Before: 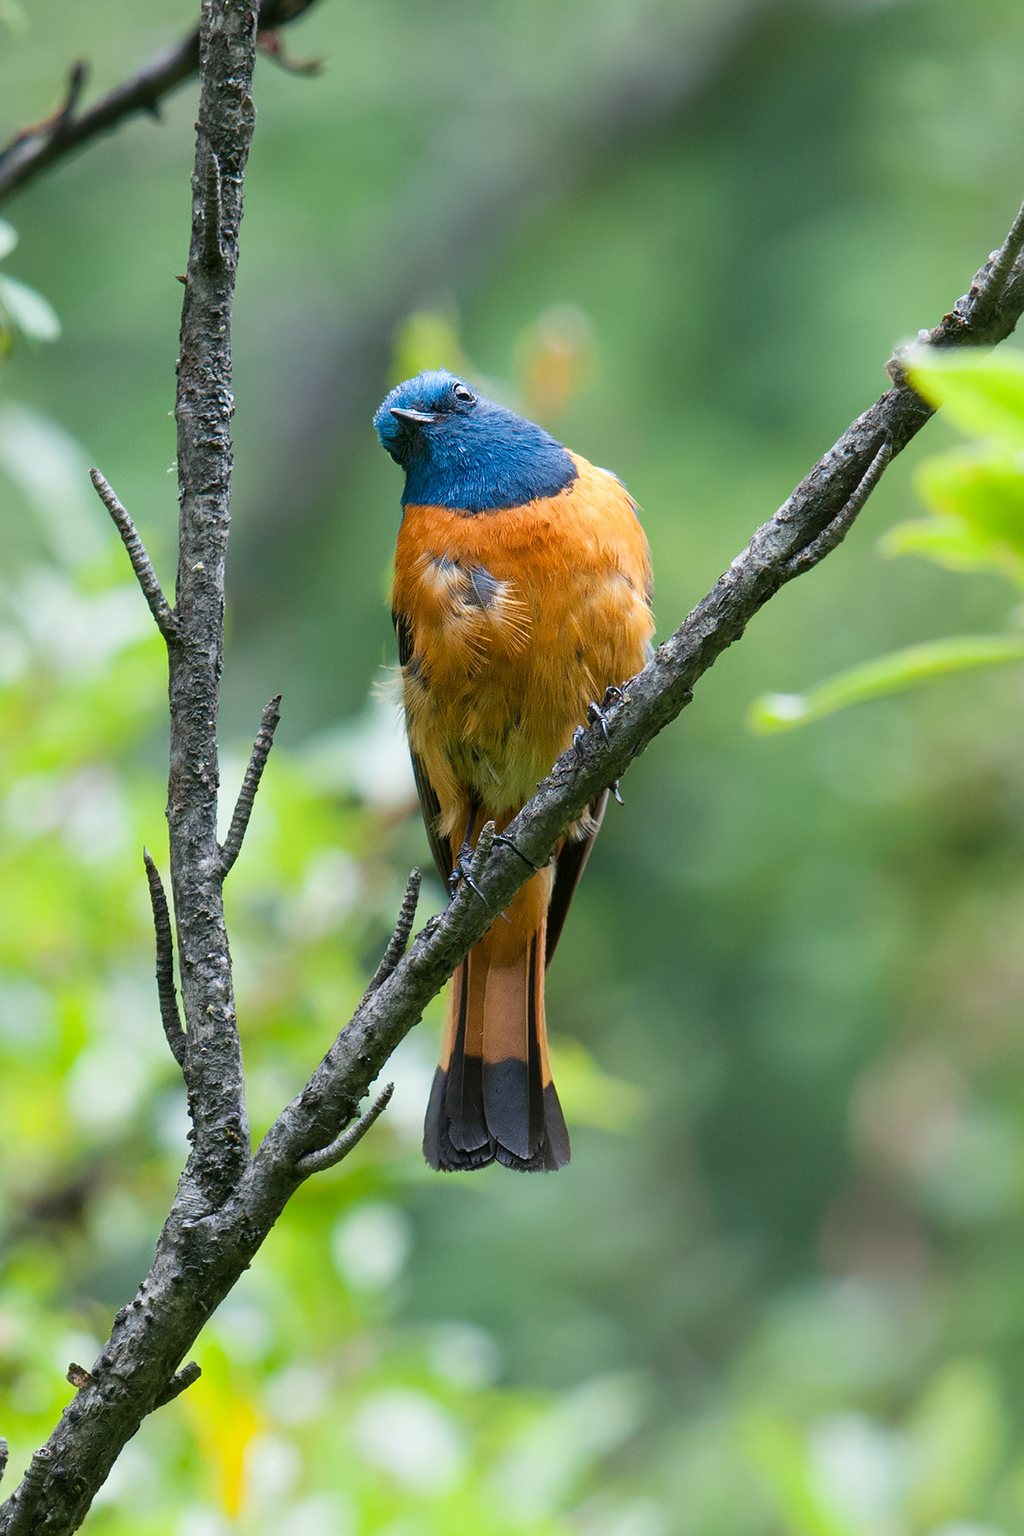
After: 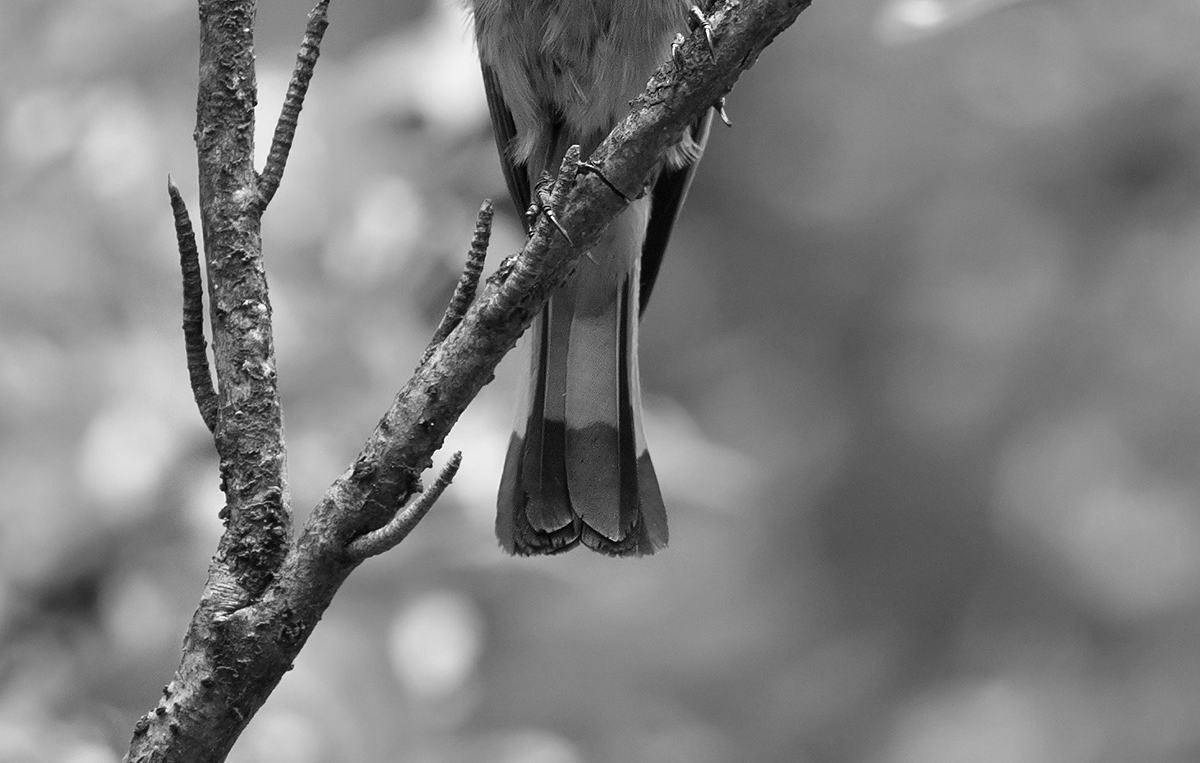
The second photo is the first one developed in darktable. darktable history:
color zones: curves: ch0 [(0, 0.613) (0.01, 0.613) (0.245, 0.448) (0.498, 0.529) (0.642, 0.665) (0.879, 0.777) (0.99, 0.613)]; ch1 [(0, 0) (0.143, 0) (0.286, 0) (0.429, 0) (0.571, 0) (0.714, 0) (0.857, 0)]
shadows and highlights: low approximation 0.01, soften with gaussian
crop: top 45.396%, bottom 12.191%
